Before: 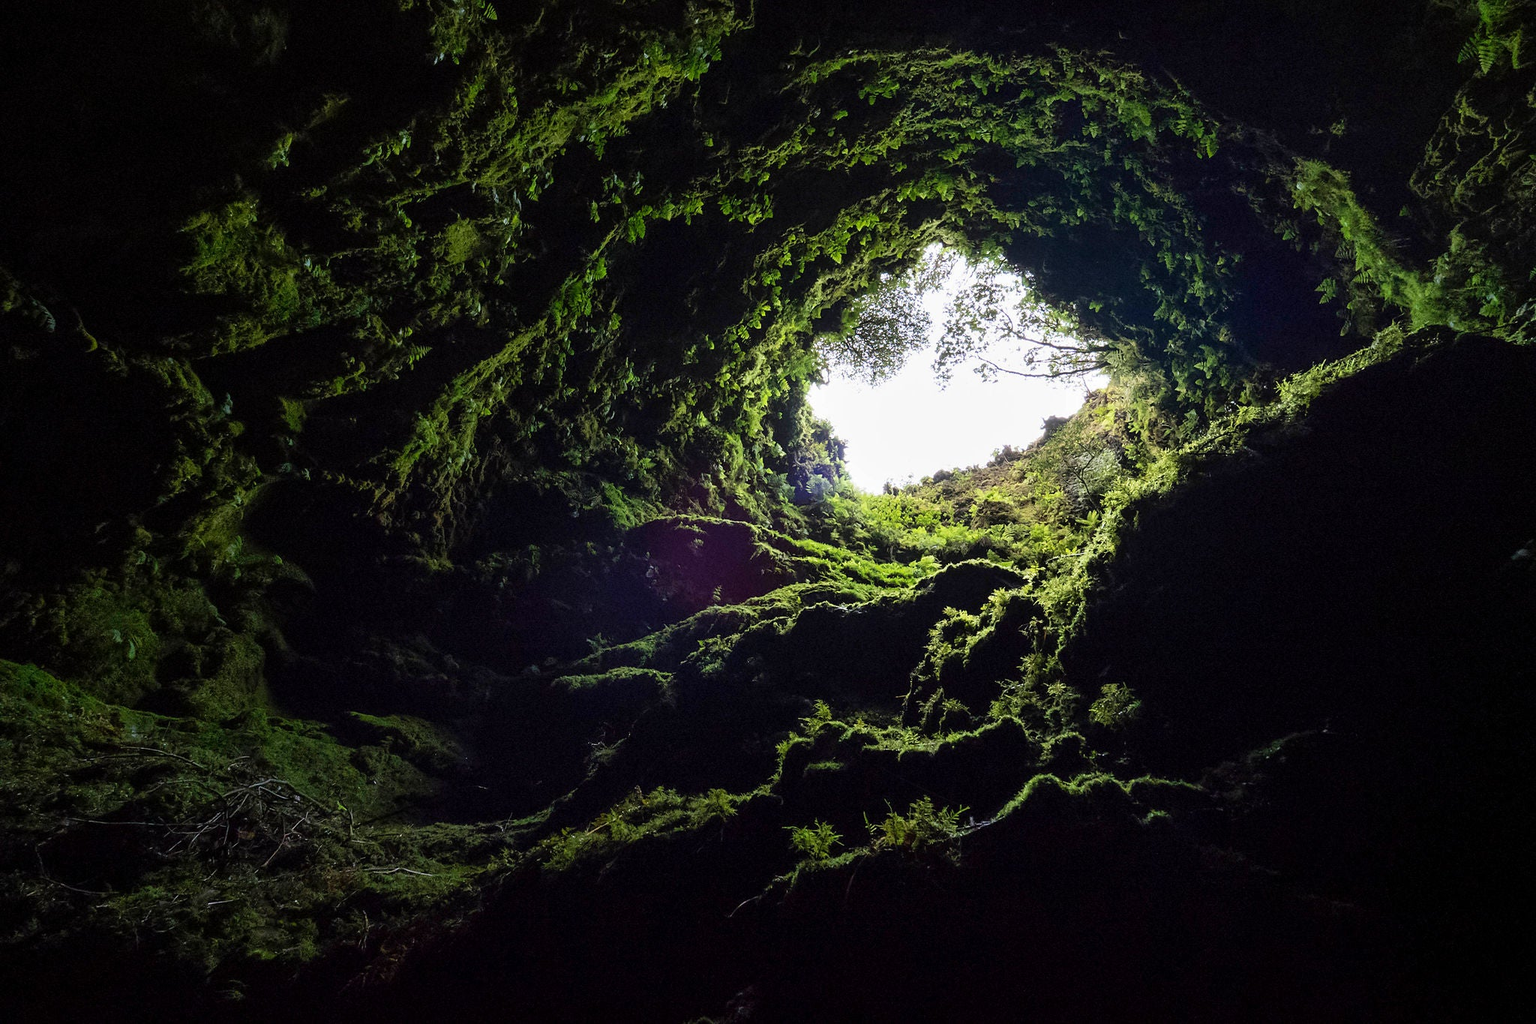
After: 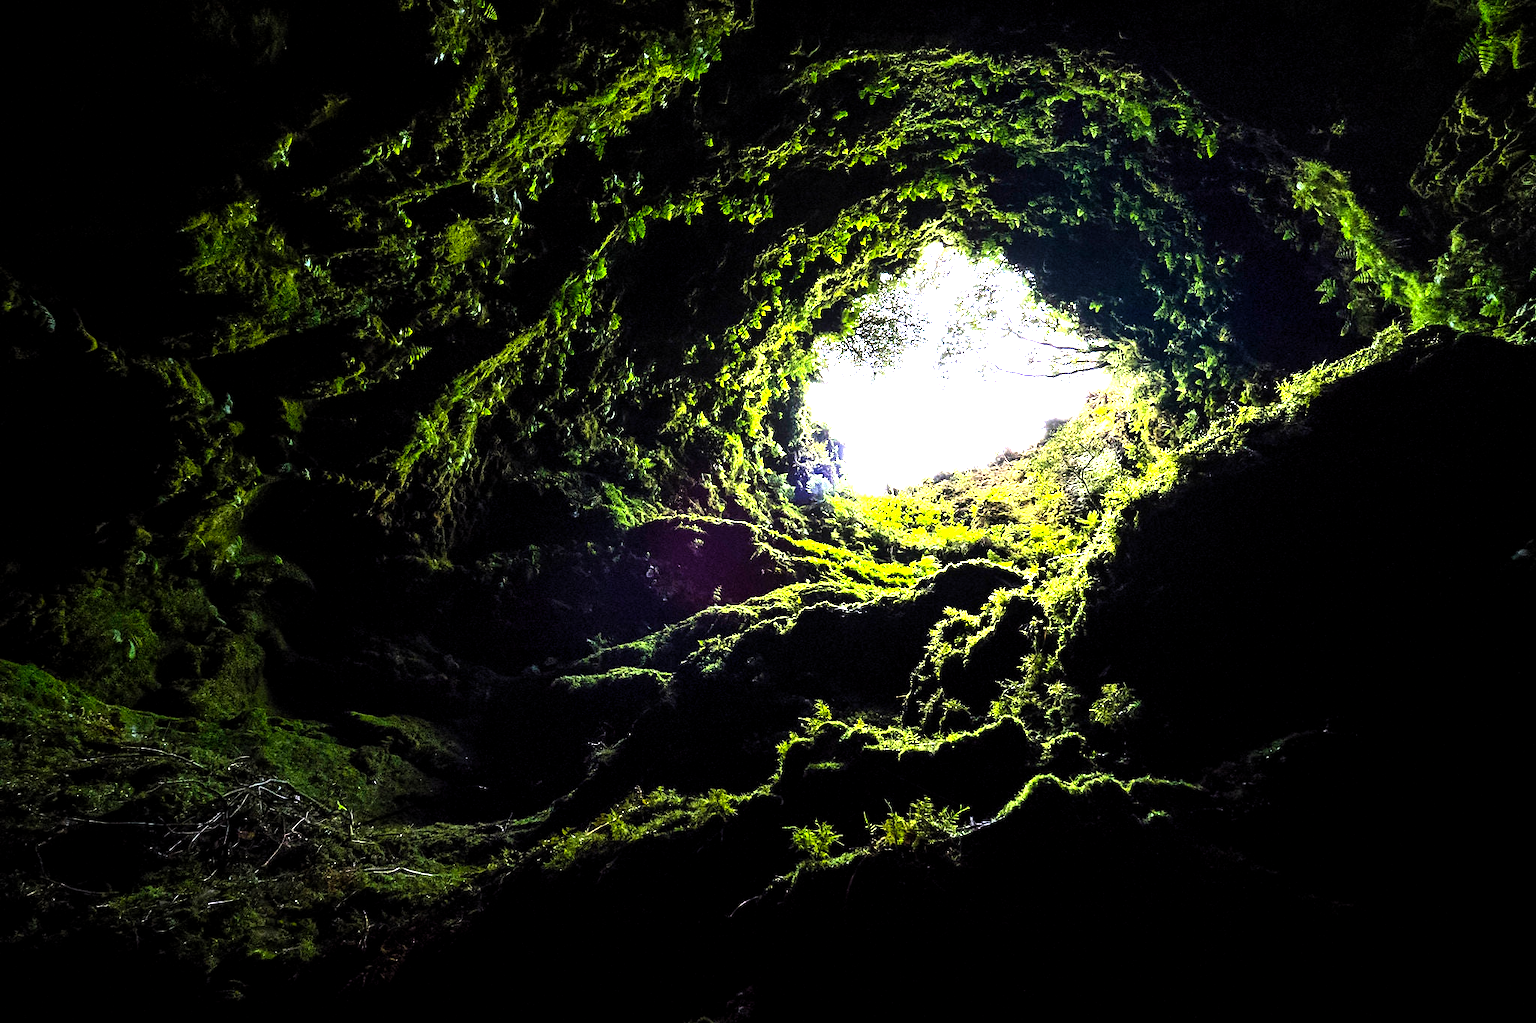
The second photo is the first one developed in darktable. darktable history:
color balance rgb: highlights gain › chroma 0.183%, highlights gain › hue 332.72°, perceptual saturation grading › global saturation 0.481%, global vibrance 35.081%, contrast 9.932%
exposure: compensate exposure bias true, compensate highlight preservation false
levels: levels [0.012, 0.367, 0.697]
tone curve: curves: ch0 [(0, 0) (0.239, 0.248) (0.508, 0.606) (0.828, 0.878) (1, 1)]; ch1 [(0, 0) (0.401, 0.42) (0.45, 0.464) (0.492, 0.498) (0.511, 0.507) (0.561, 0.549) (0.688, 0.726) (1, 1)]; ch2 [(0, 0) (0.411, 0.433) (0.5, 0.504) (0.545, 0.574) (1, 1)]
